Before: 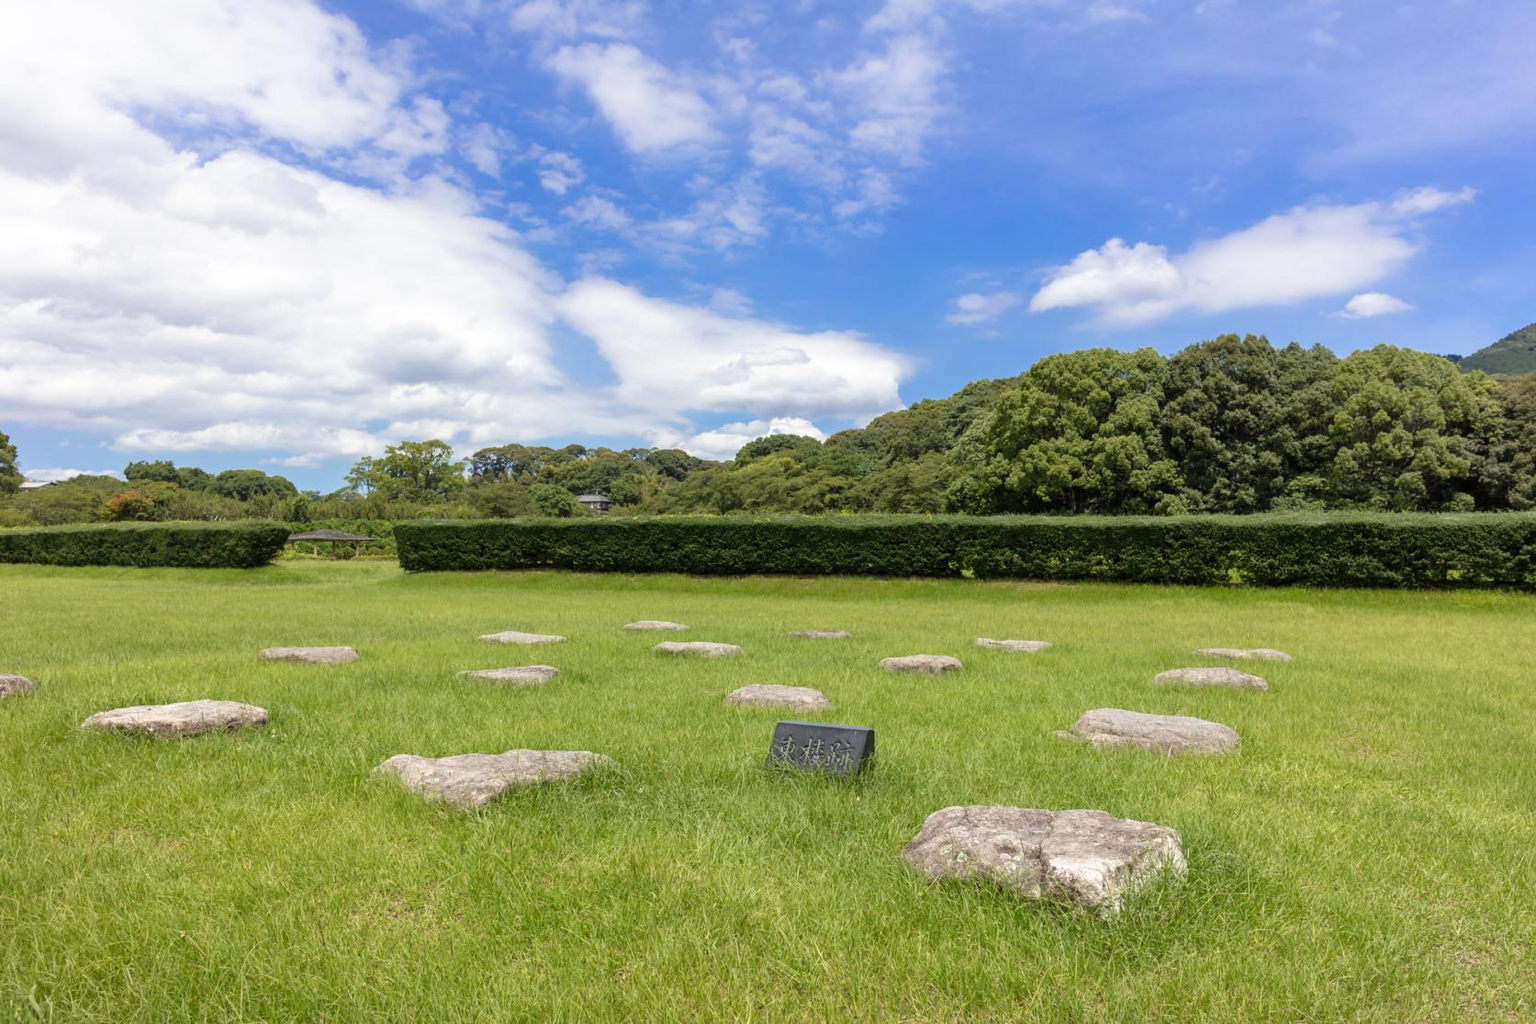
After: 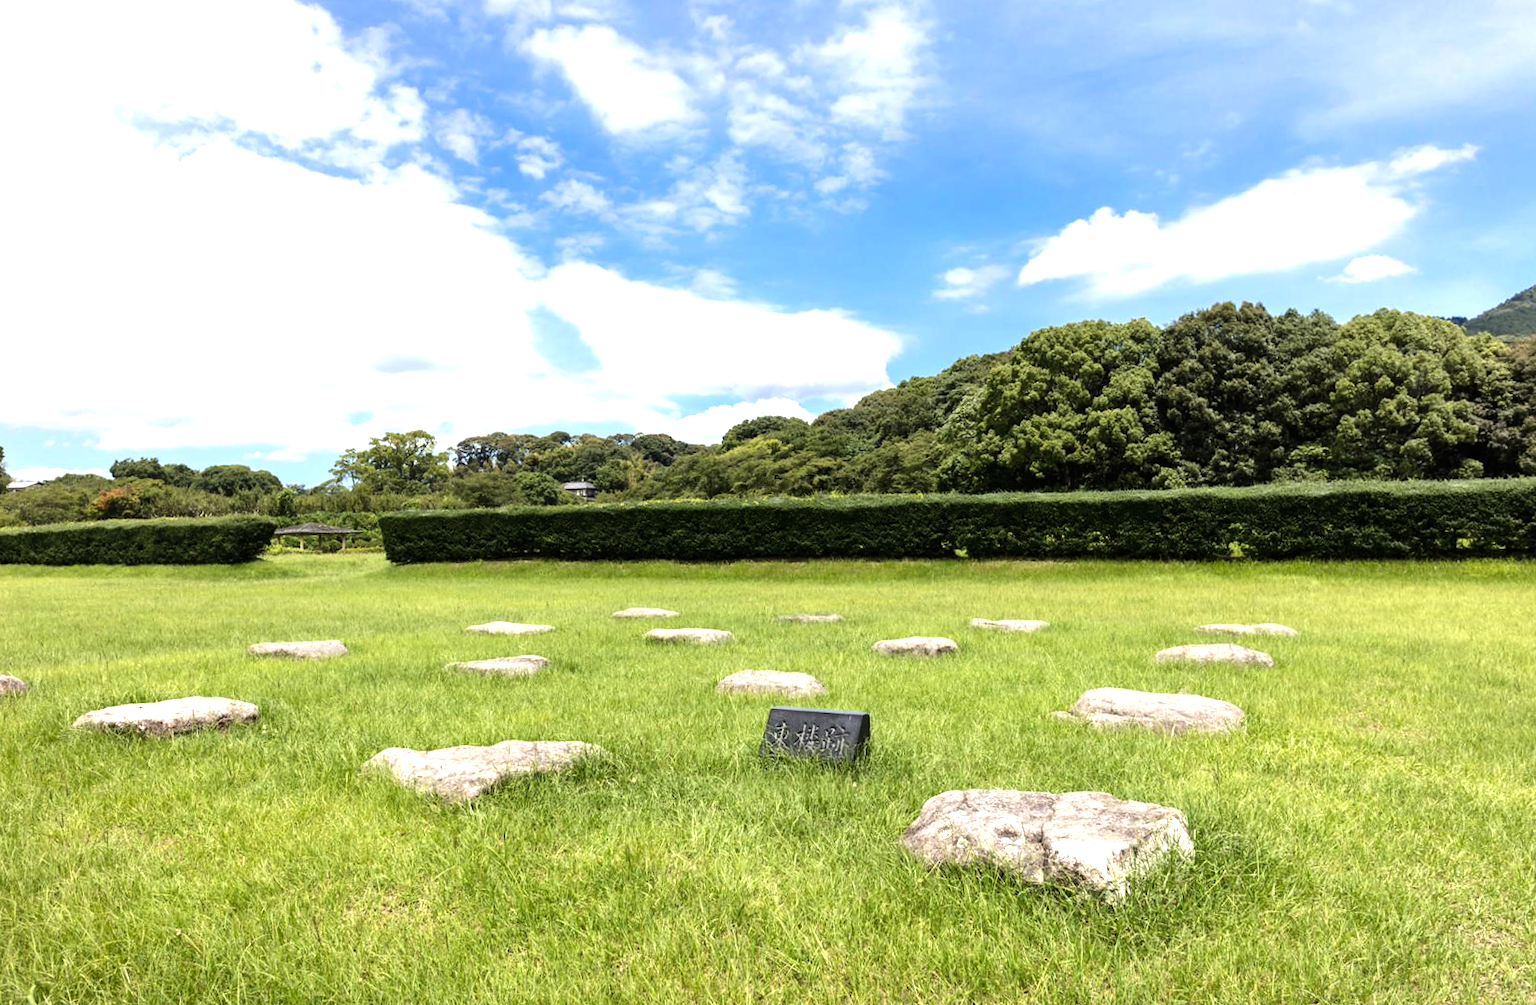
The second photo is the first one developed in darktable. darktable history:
tone equalizer: -8 EV -1.08 EV, -7 EV -1.01 EV, -6 EV -0.867 EV, -5 EV -0.578 EV, -3 EV 0.578 EV, -2 EV 0.867 EV, -1 EV 1.01 EV, +0 EV 1.08 EV, edges refinement/feathering 500, mask exposure compensation -1.57 EV, preserve details no
rotate and perspective: rotation -1.32°, lens shift (horizontal) -0.031, crop left 0.015, crop right 0.985, crop top 0.047, crop bottom 0.982
